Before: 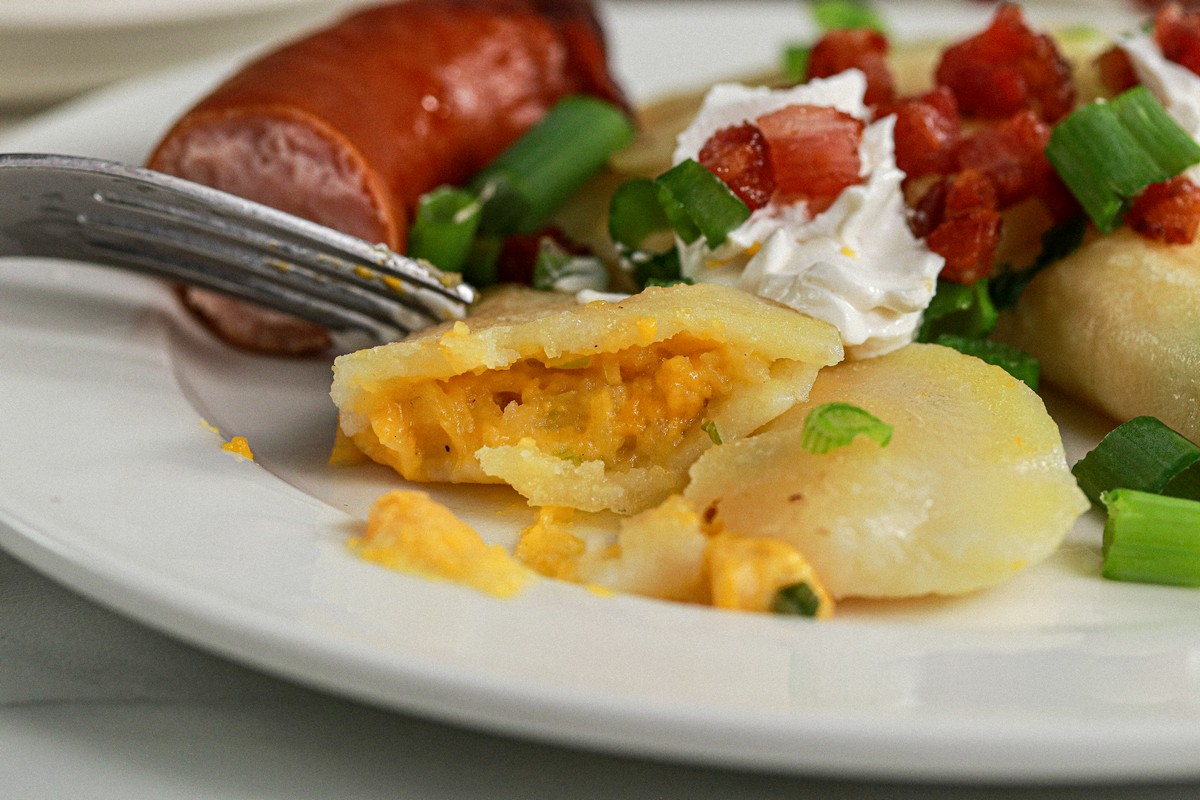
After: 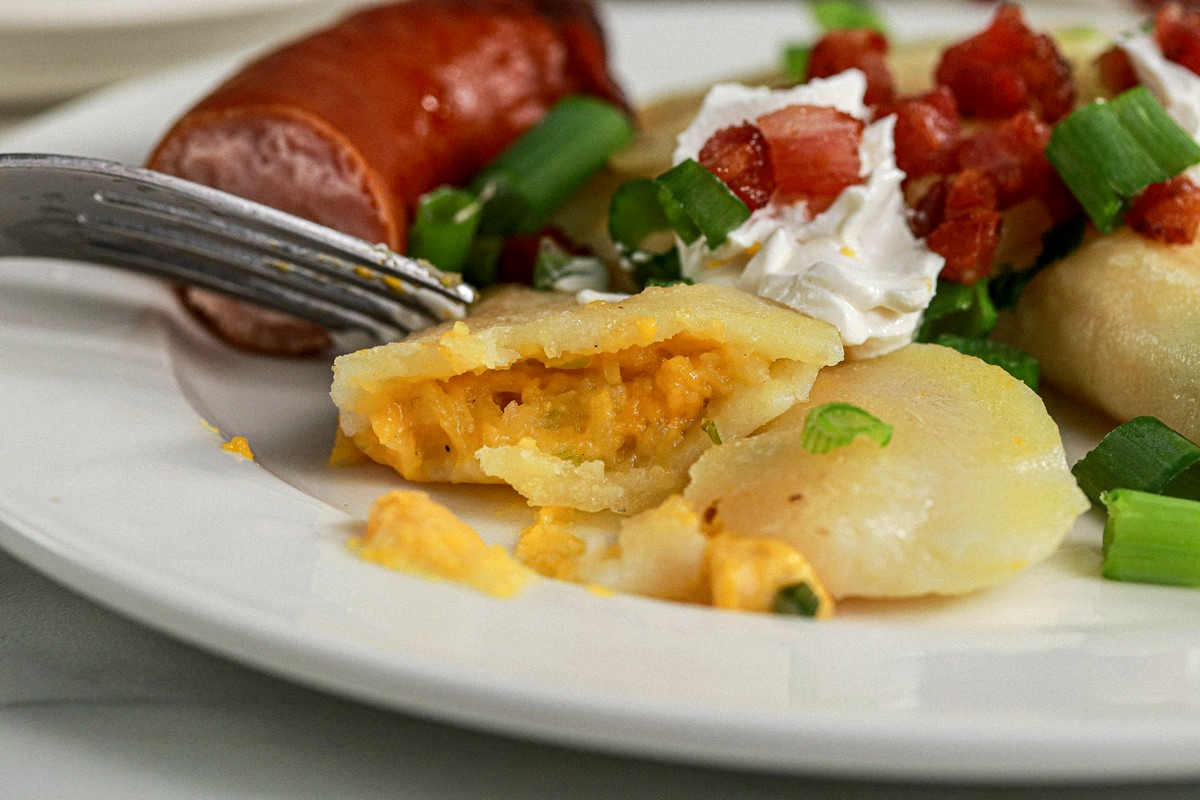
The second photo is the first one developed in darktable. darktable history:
local contrast: mode bilateral grid, contrast 20, coarseness 50, detail 120%, midtone range 0.2
shadows and highlights: shadows -70, highlights 35, soften with gaussian
